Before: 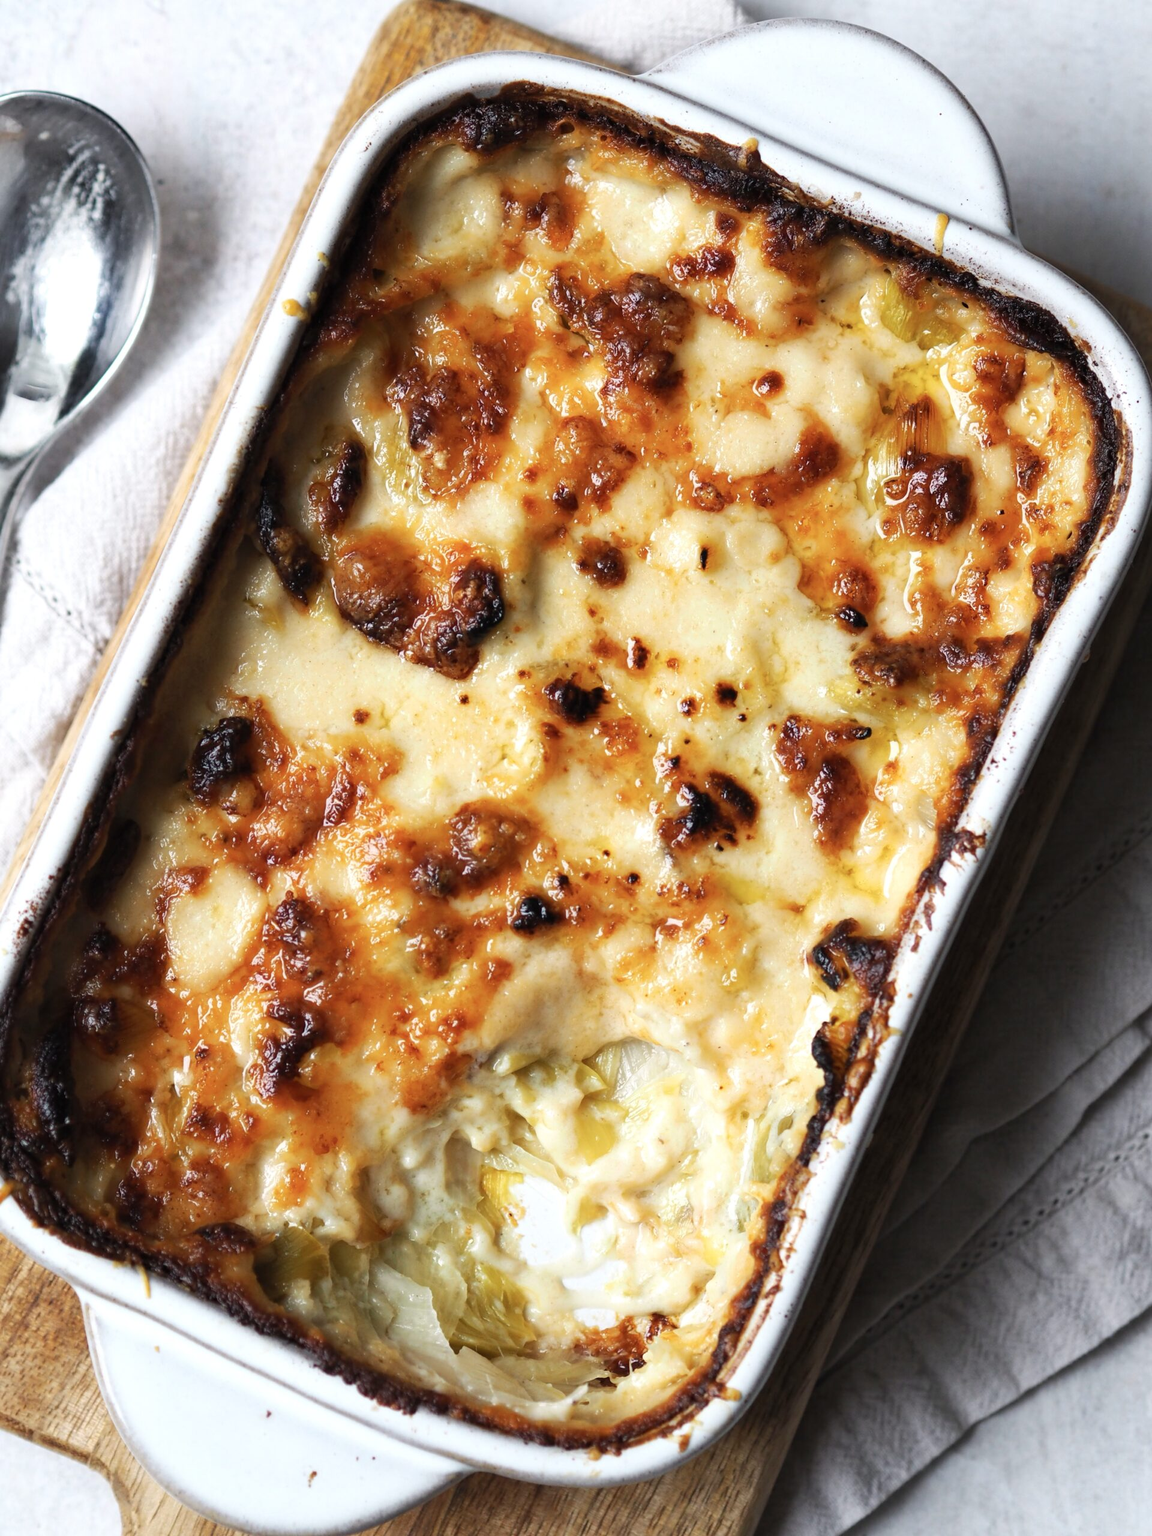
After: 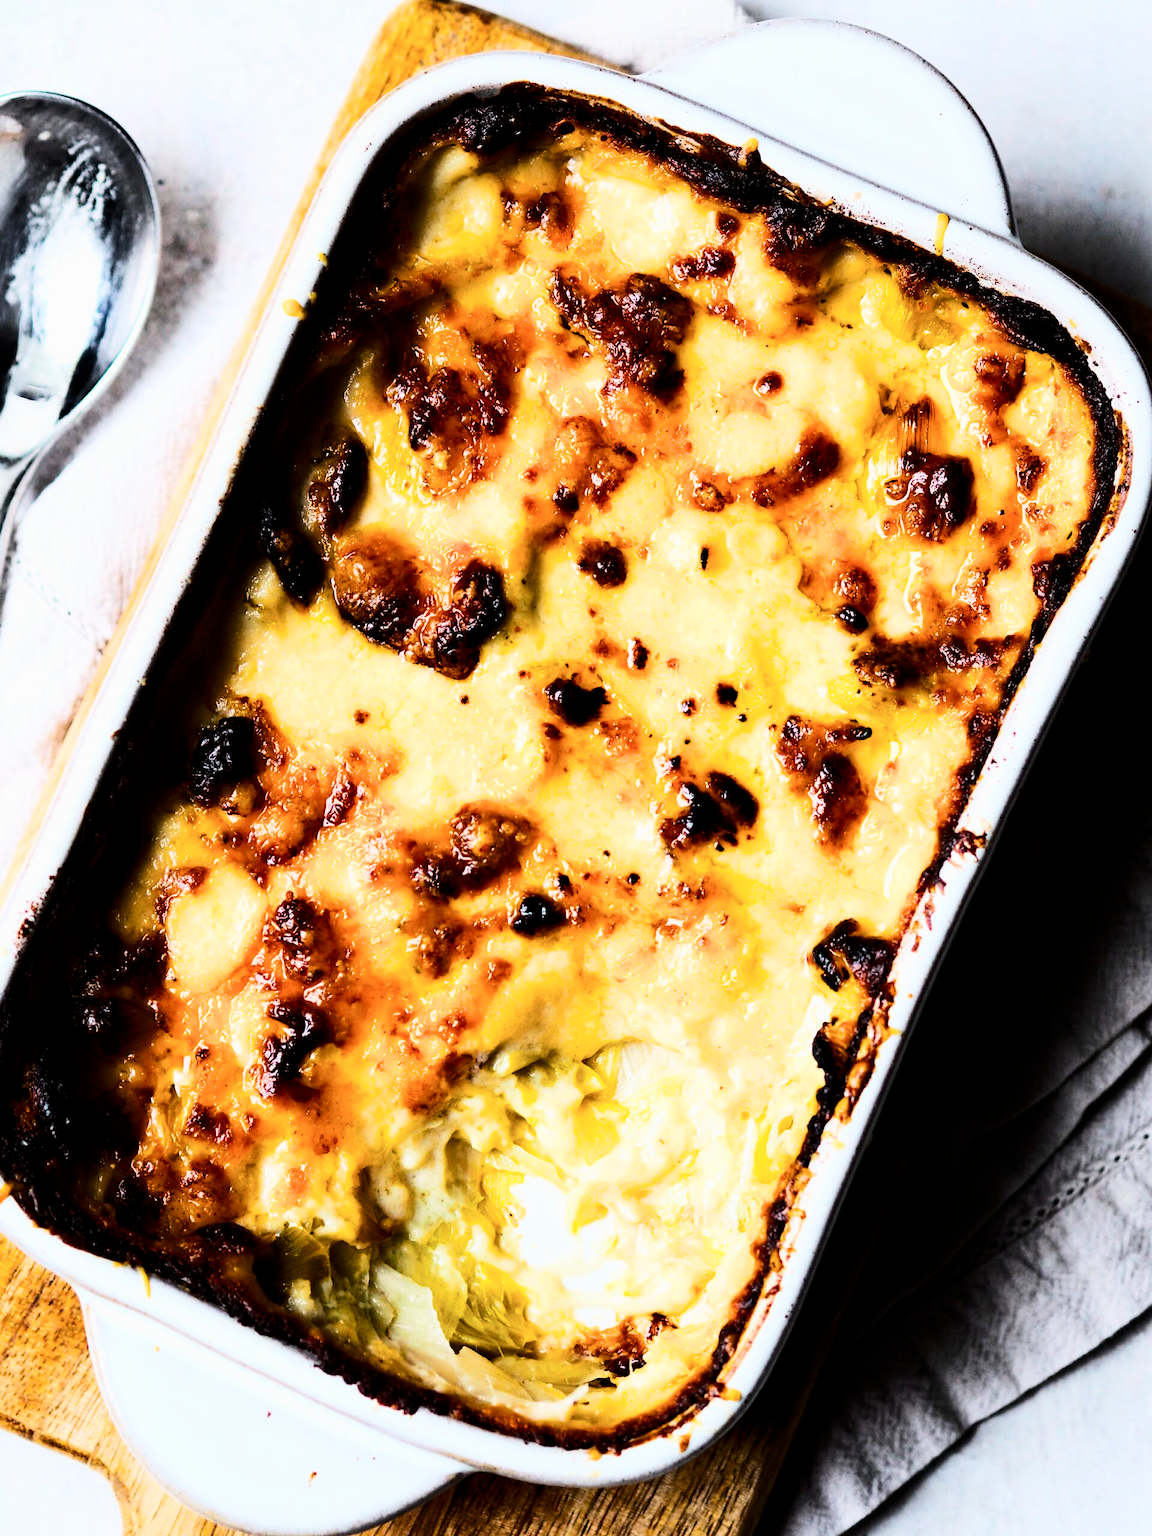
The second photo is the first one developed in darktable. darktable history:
tone equalizer: -8 EV -0.75 EV, -7 EV -0.7 EV, -6 EV -0.6 EV, -5 EV -0.4 EV, -3 EV 0.4 EV, -2 EV 0.6 EV, -1 EV 0.7 EV, +0 EV 0.75 EV, edges refinement/feathering 500, mask exposure compensation -1.57 EV, preserve details no
filmic rgb: black relative exposure -5 EV, hardness 2.88, contrast 1.3
color balance rgb: linear chroma grading › global chroma 15%, perceptual saturation grading › global saturation 30%
contrast brightness saturation: contrast 0.28
